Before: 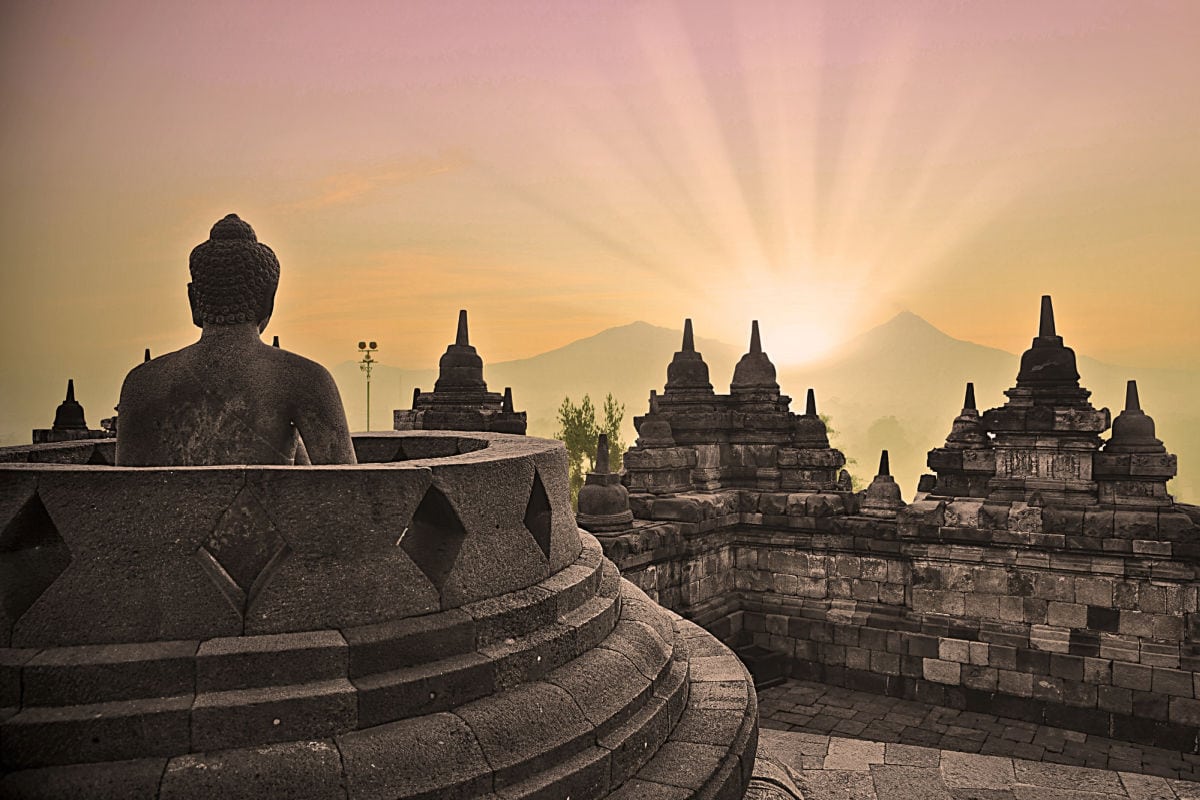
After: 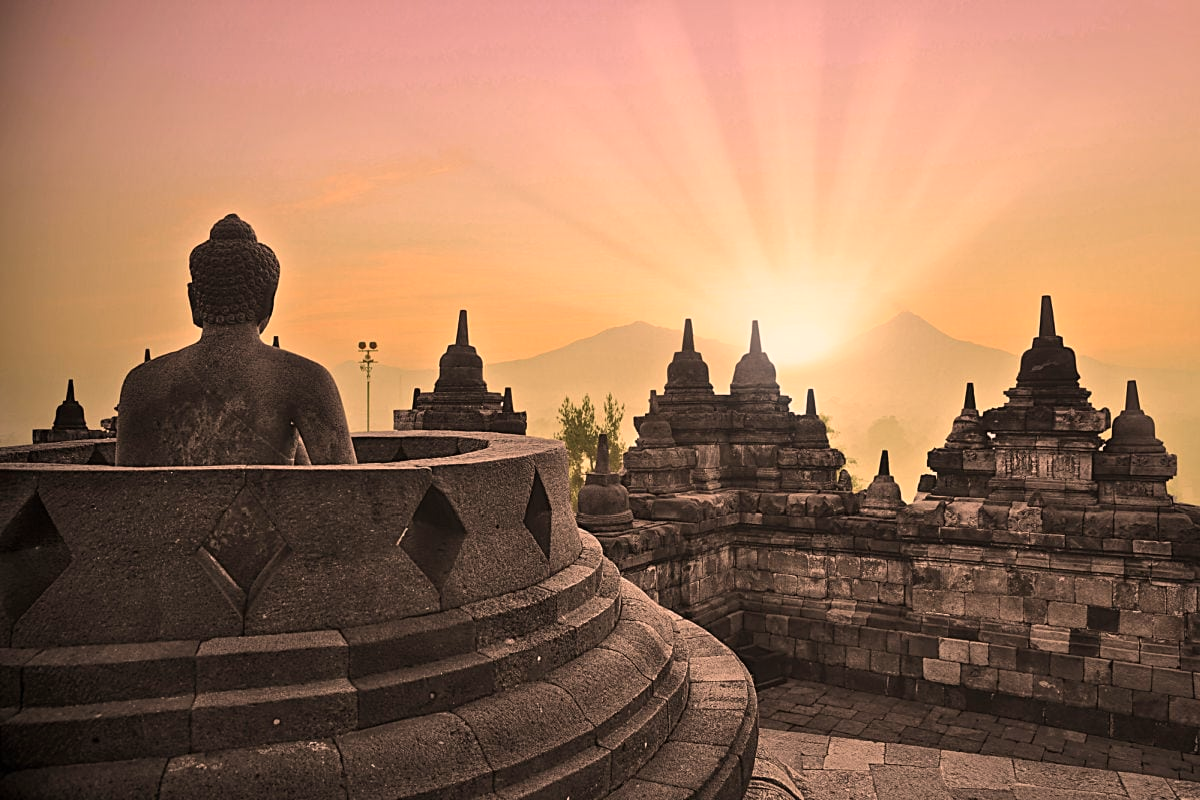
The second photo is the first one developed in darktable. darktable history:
white balance: red 1.127, blue 0.943
color balance: output saturation 98.5%
bloom: size 9%, threshold 100%, strength 7%
